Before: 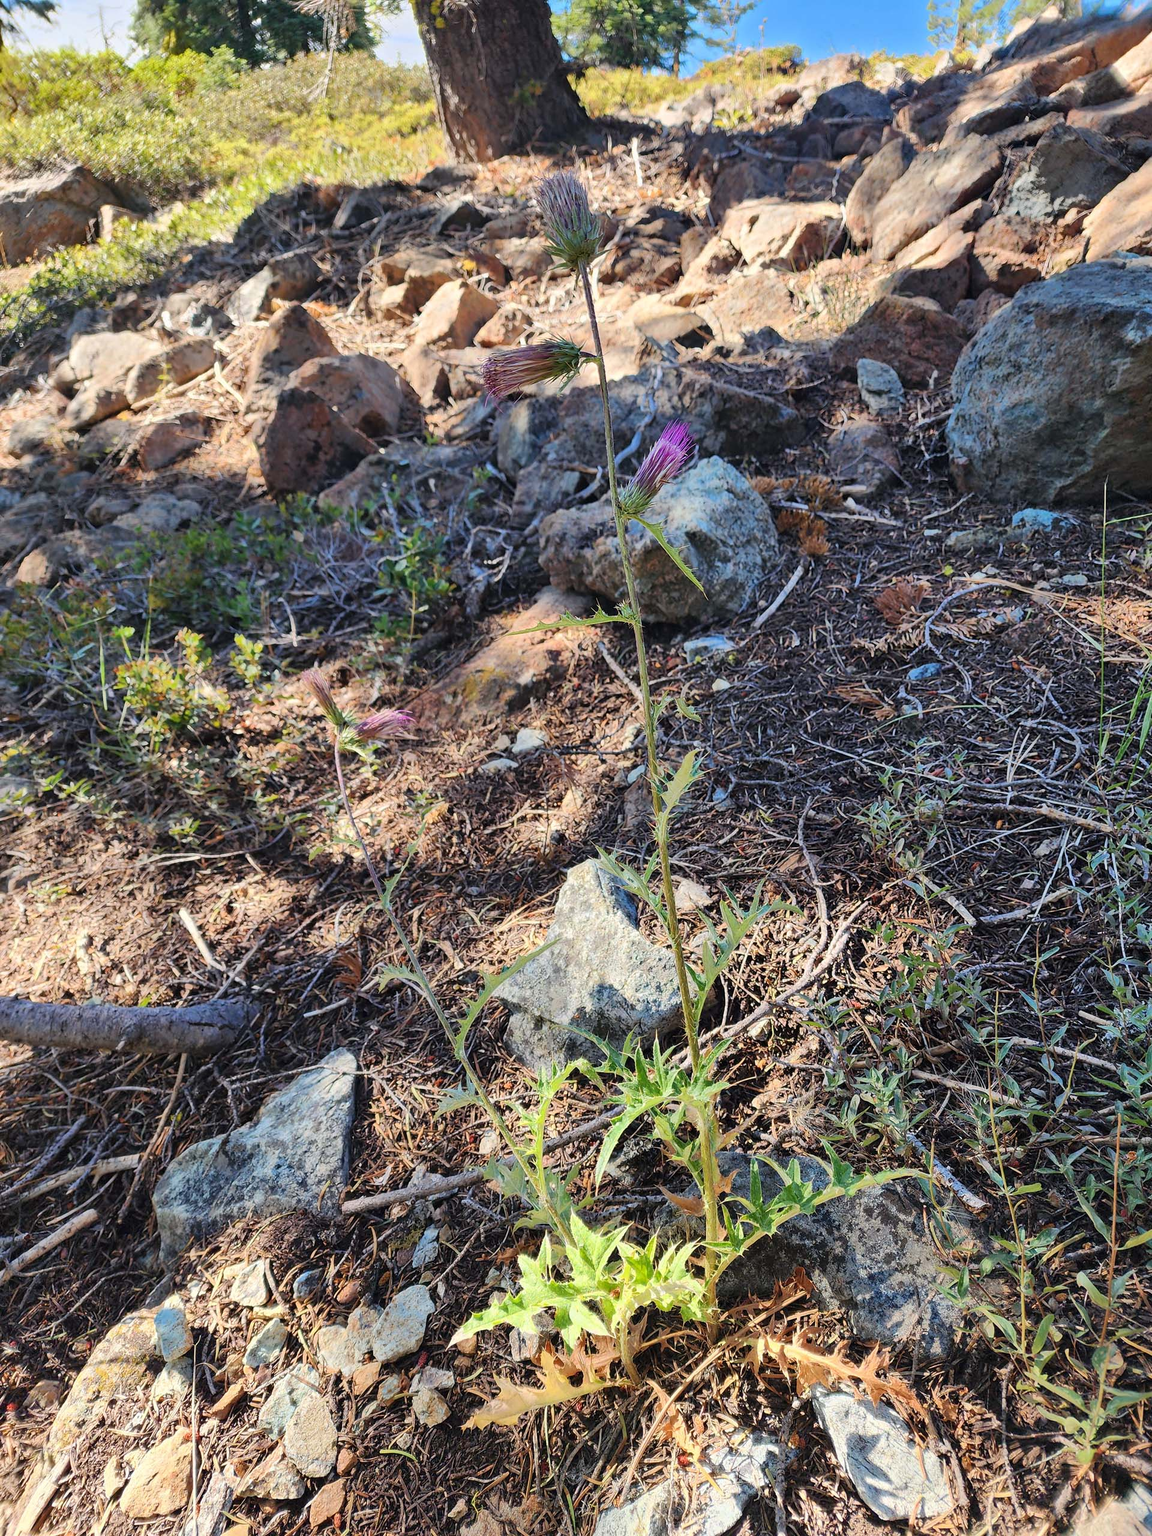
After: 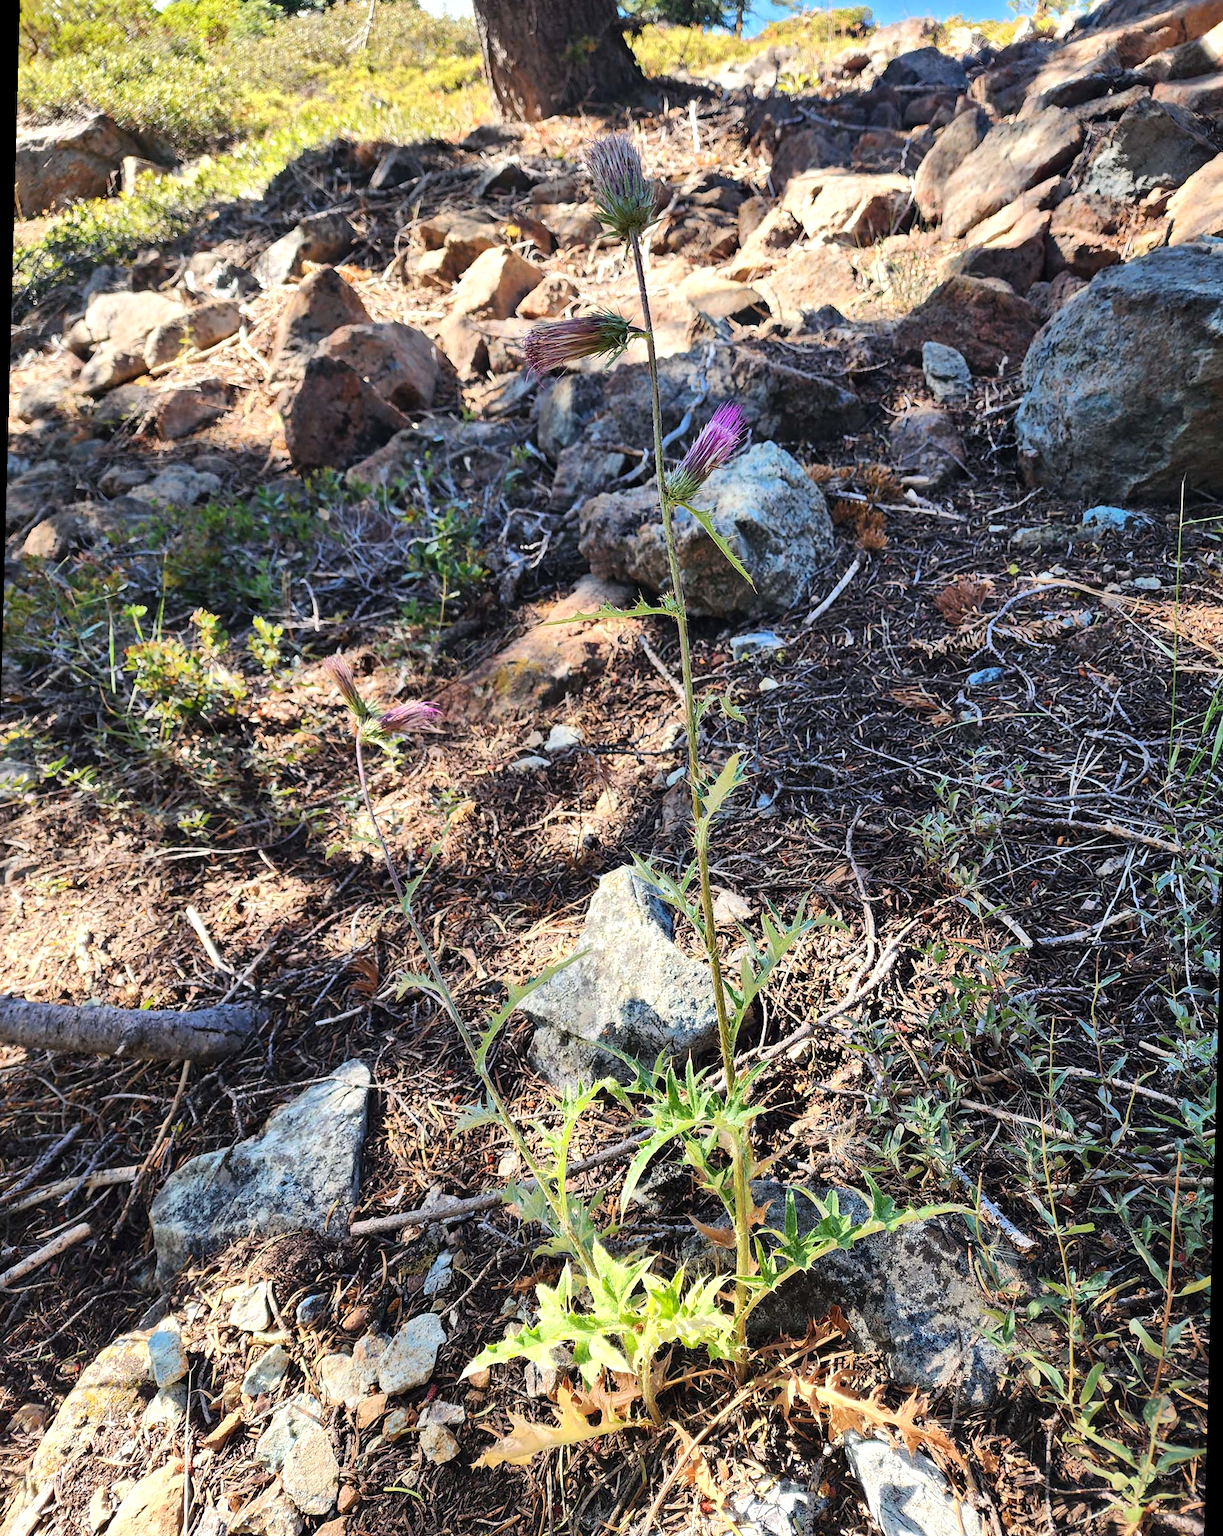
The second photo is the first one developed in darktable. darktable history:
rotate and perspective: rotation 1.57°, crop left 0.018, crop right 0.982, crop top 0.039, crop bottom 0.961
tone equalizer: -8 EV -0.417 EV, -7 EV -0.389 EV, -6 EV -0.333 EV, -5 EV -0.222 EV, -3 EV 0.222 EV, -2 EV 0.333 EV, -1 EV 0.389 EV, +0 EV 0.417 EV, edges refinement/feathering 500, mask exposure compensation -1.57 EV, preserve details no
